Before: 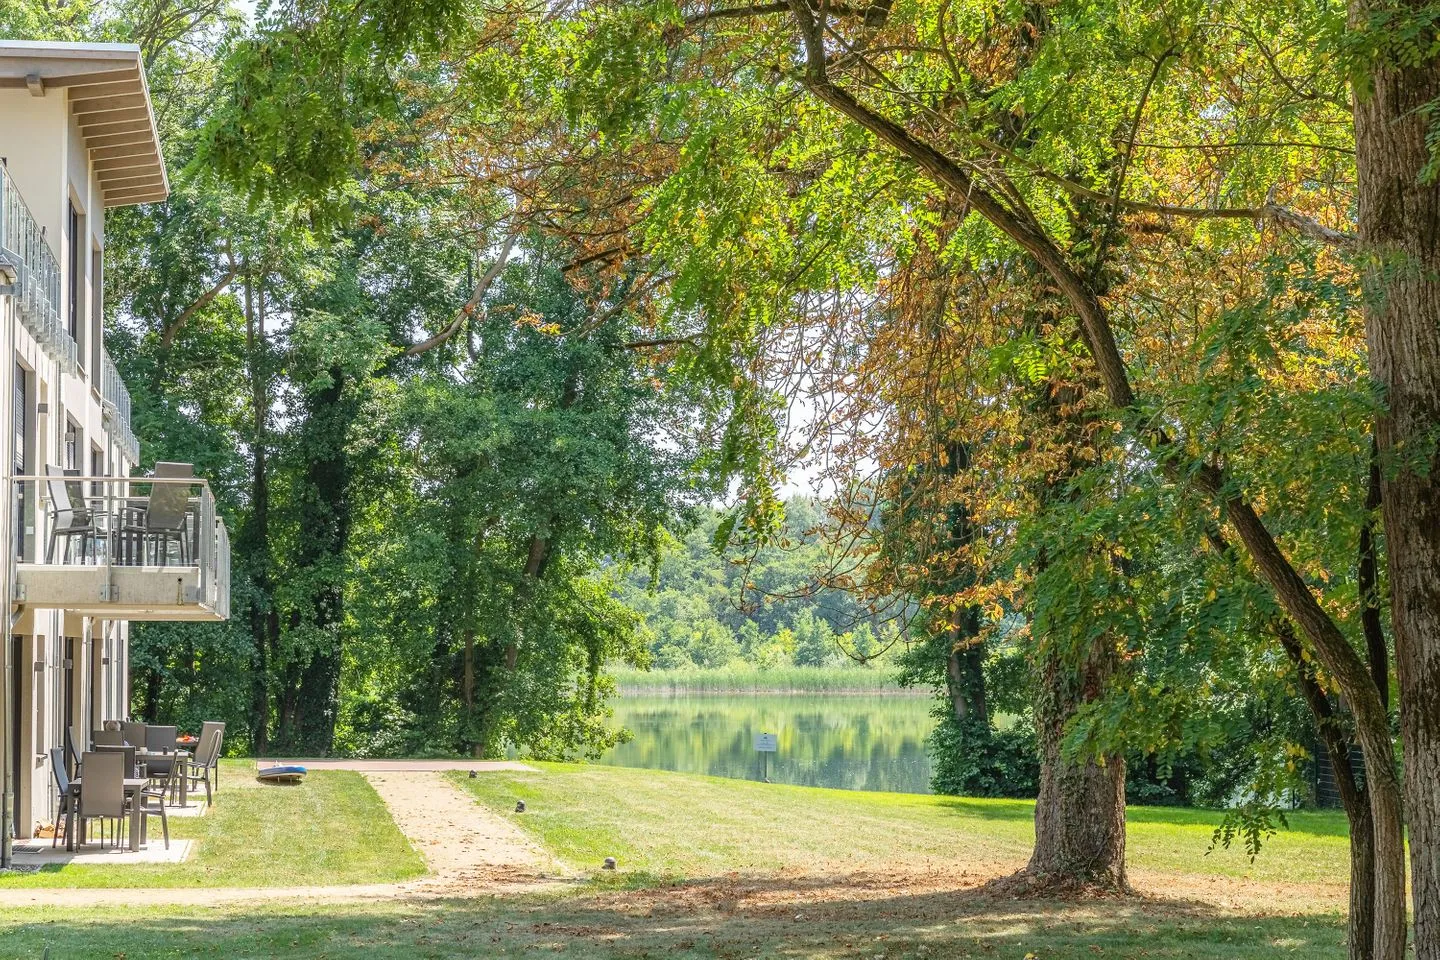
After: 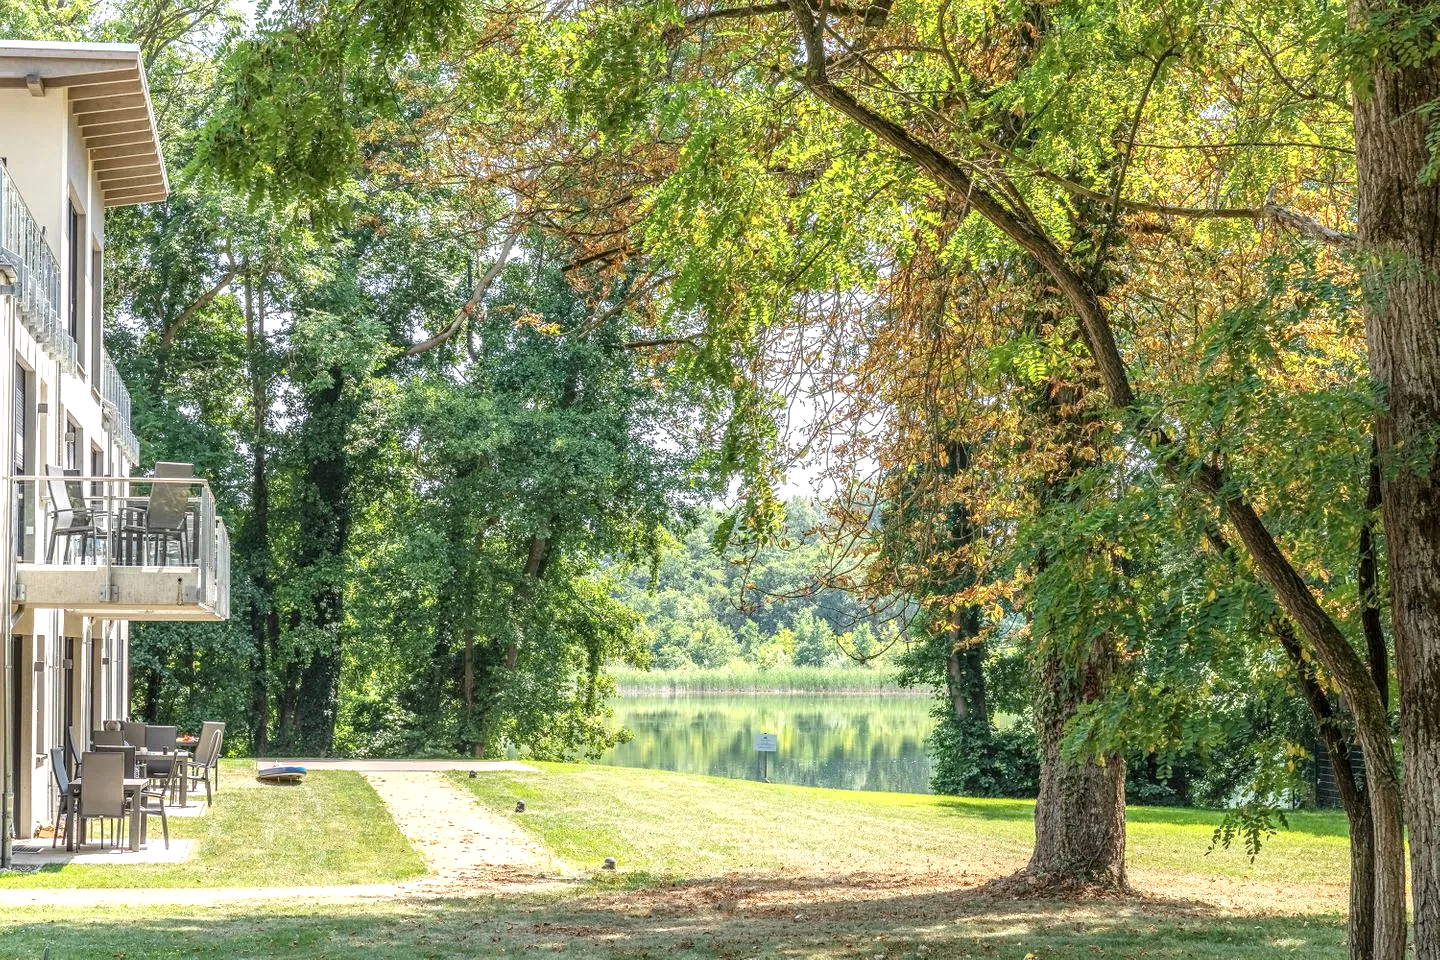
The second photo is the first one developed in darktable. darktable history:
exposure: exposure 0.35 EV, compensate highlight preservation false
local contrast: on, module defaults
contrast brightness saturation: saturation -0.089
